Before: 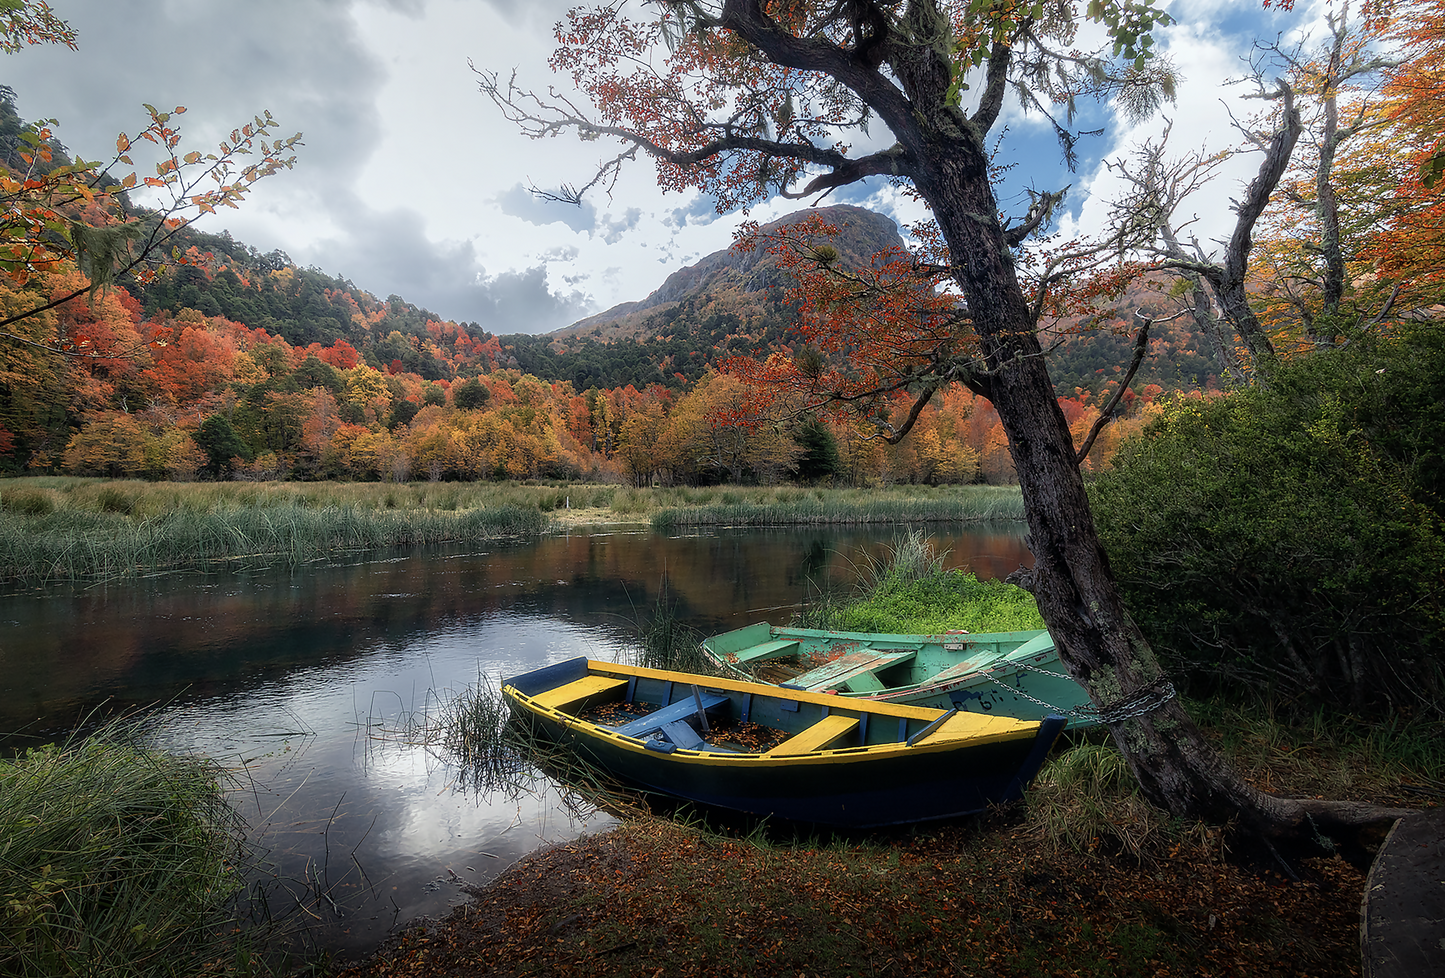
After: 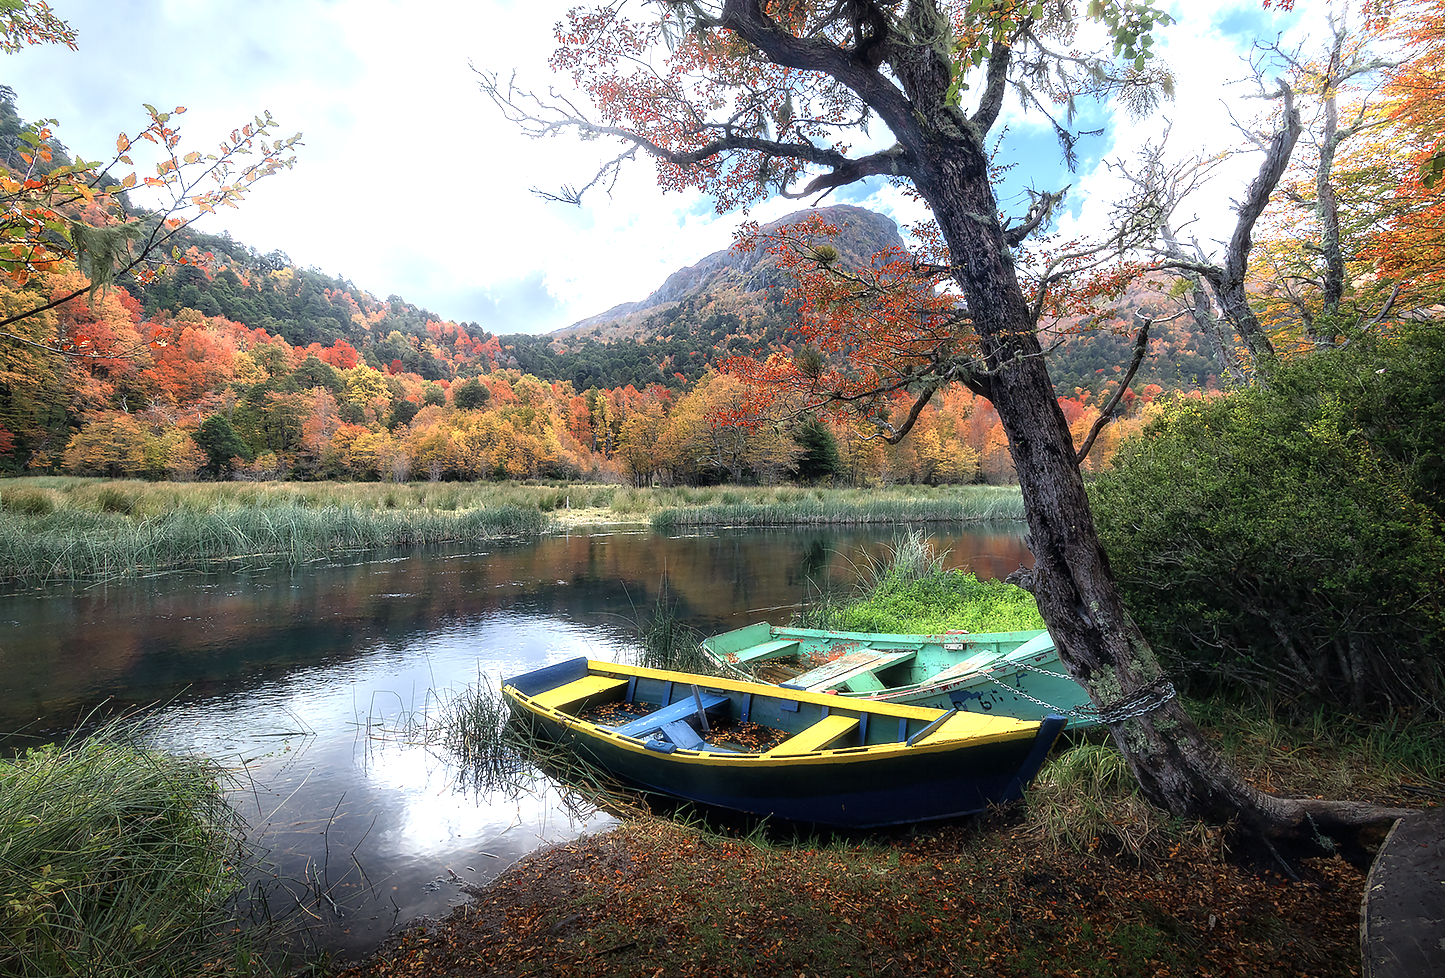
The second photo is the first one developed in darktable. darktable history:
exposure: black level correction 0, exposure 1.1 EV, compensate exposure bias true, compensate highlight preservation false
white balance: red 0.976, blue 1.04
